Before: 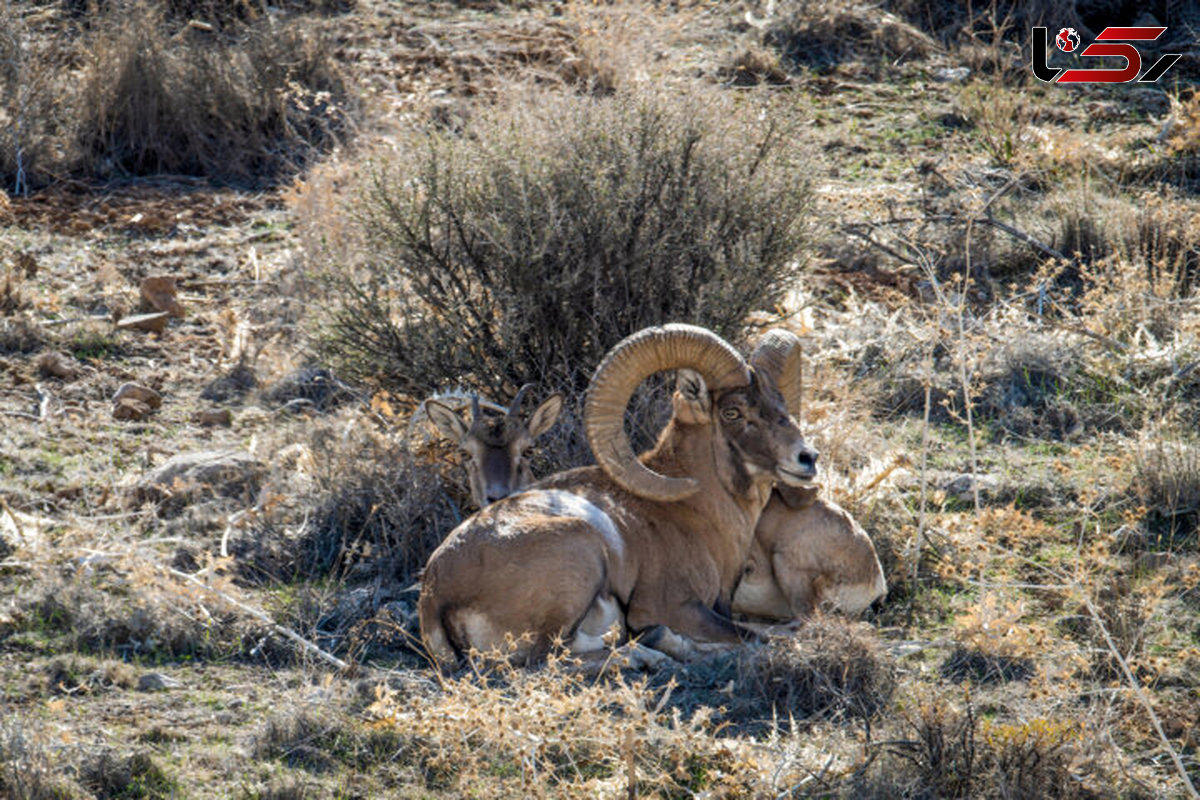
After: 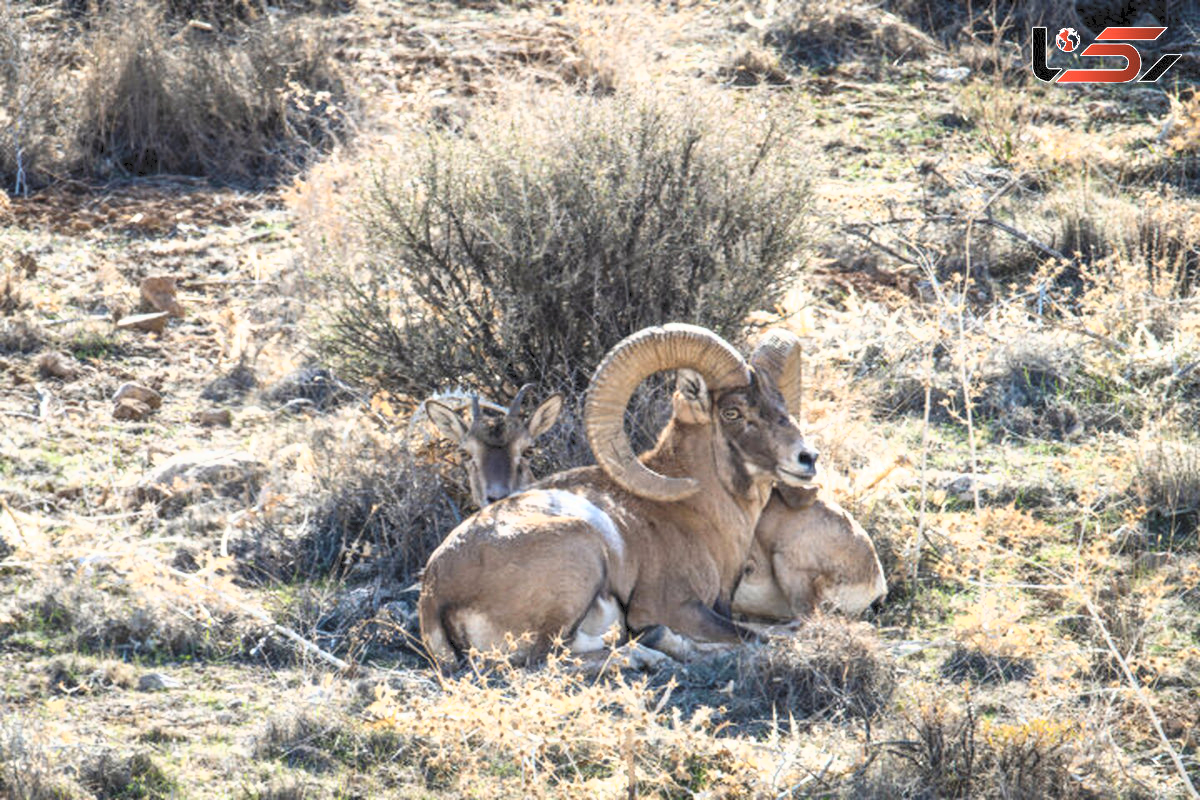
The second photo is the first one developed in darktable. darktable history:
tone curve: curves: ch0 [(0, 0) (0.003, 0.115) (0.011, 0.133) (0.025, 0.157) (0.044, 0.182) (0.069, 0.209) (0.1, 0.239) (0.136, 0.279) (0.177, 0.326) (0.224, 0.379) (0.277, 0.436) (0.335, 0.507) (0.399, 0.587) (0.468, 0.671) (0.543, 0.75) (0.623, 0.837) (0.709, 0.916) (0.801, 0.978) (0.898, 0.985) (1, 1)], color space Lab, independent channels, preserve colors none
